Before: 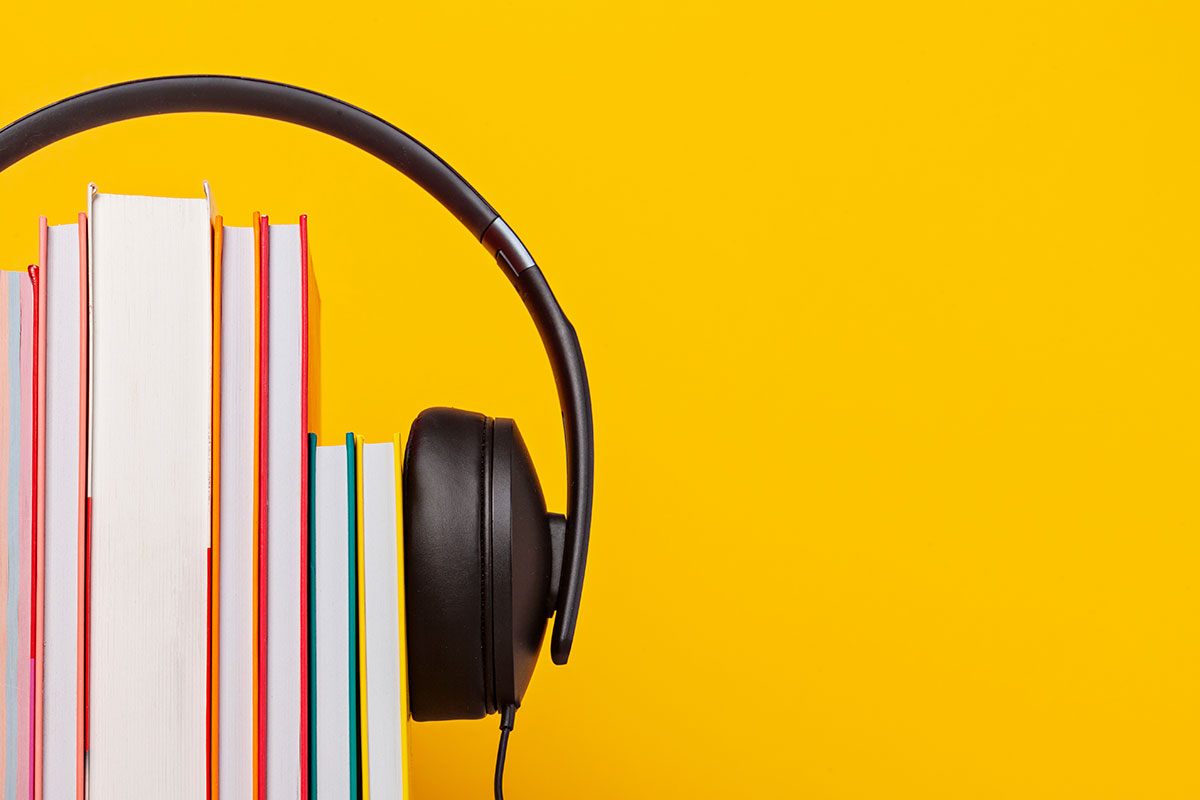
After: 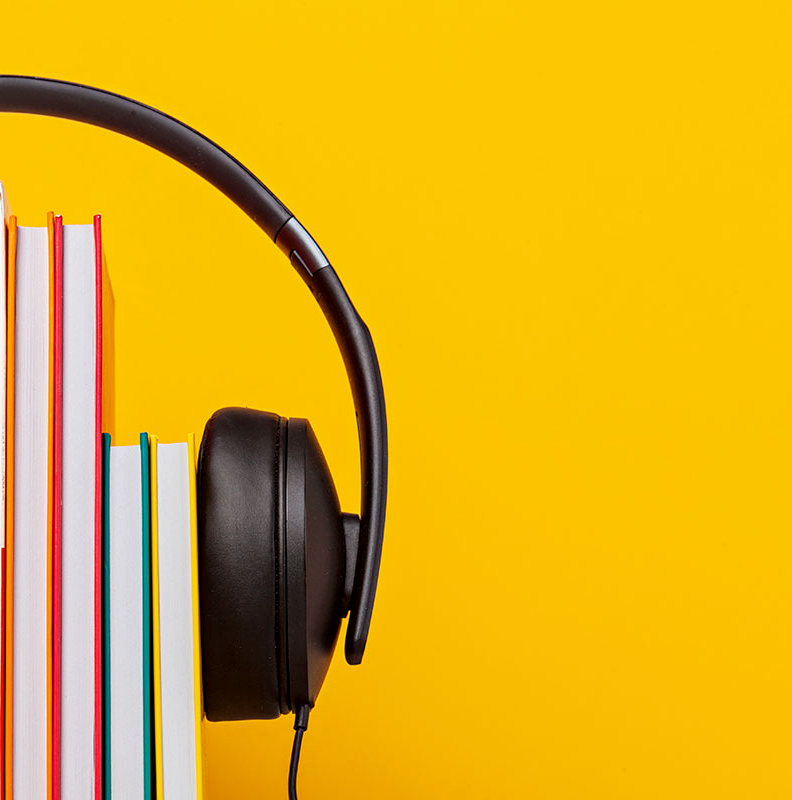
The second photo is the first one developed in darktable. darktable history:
crop: left 17.209%, right 16.671%
local contrast: highlights 100%, shadows 102%, detail 119%, midtone range 0.2
